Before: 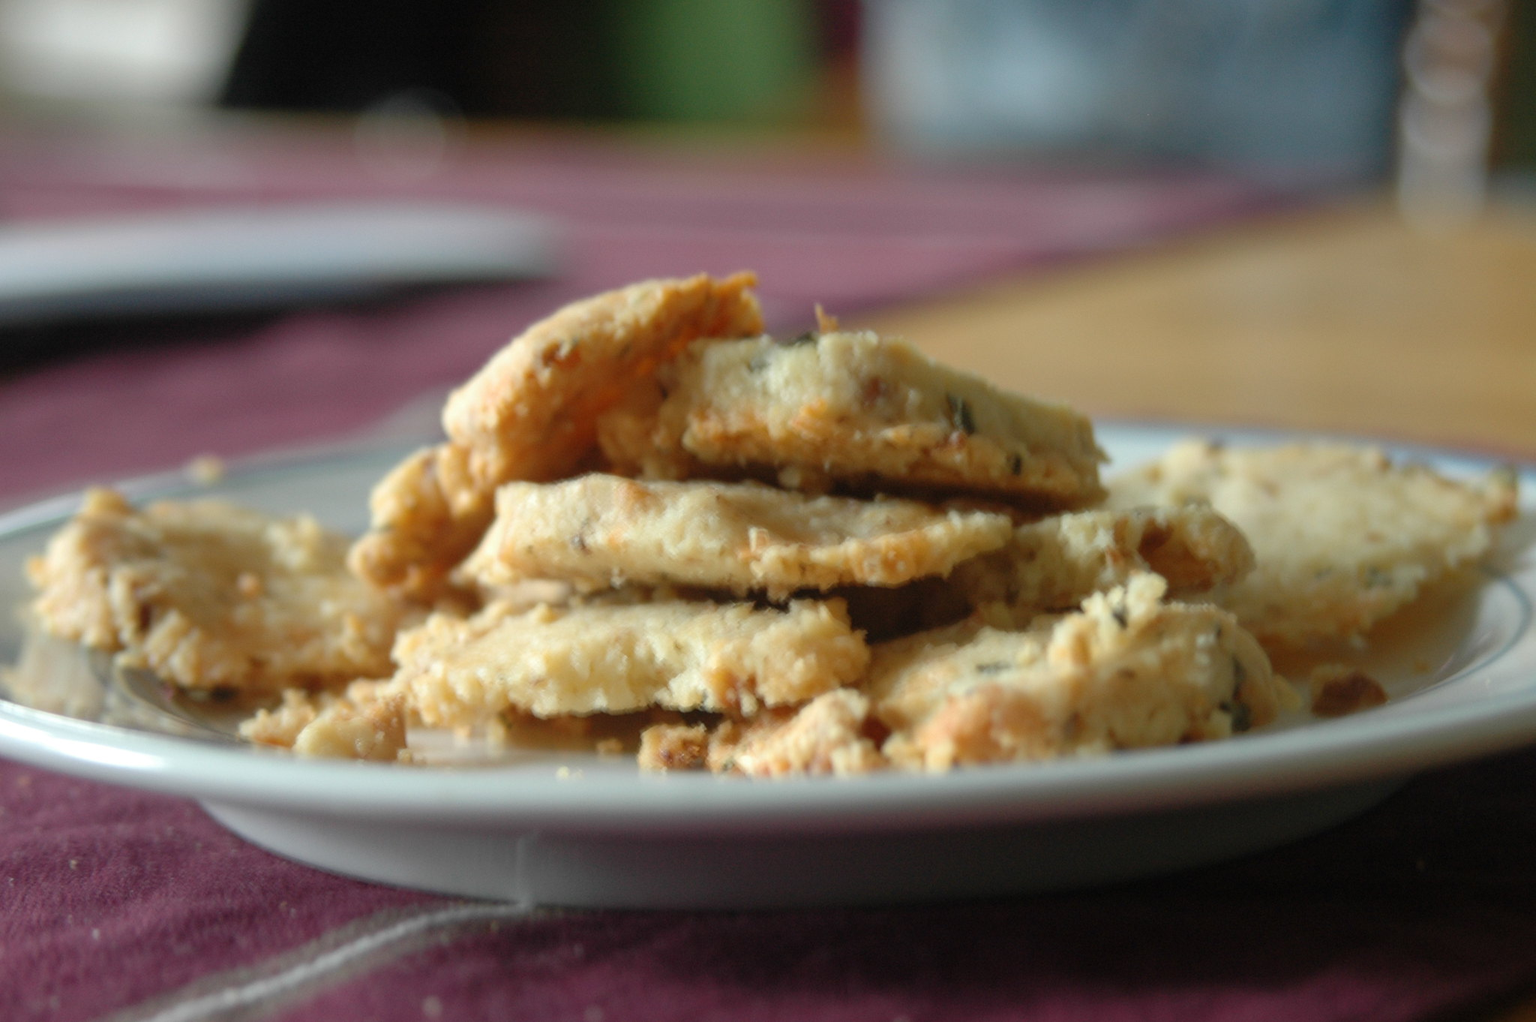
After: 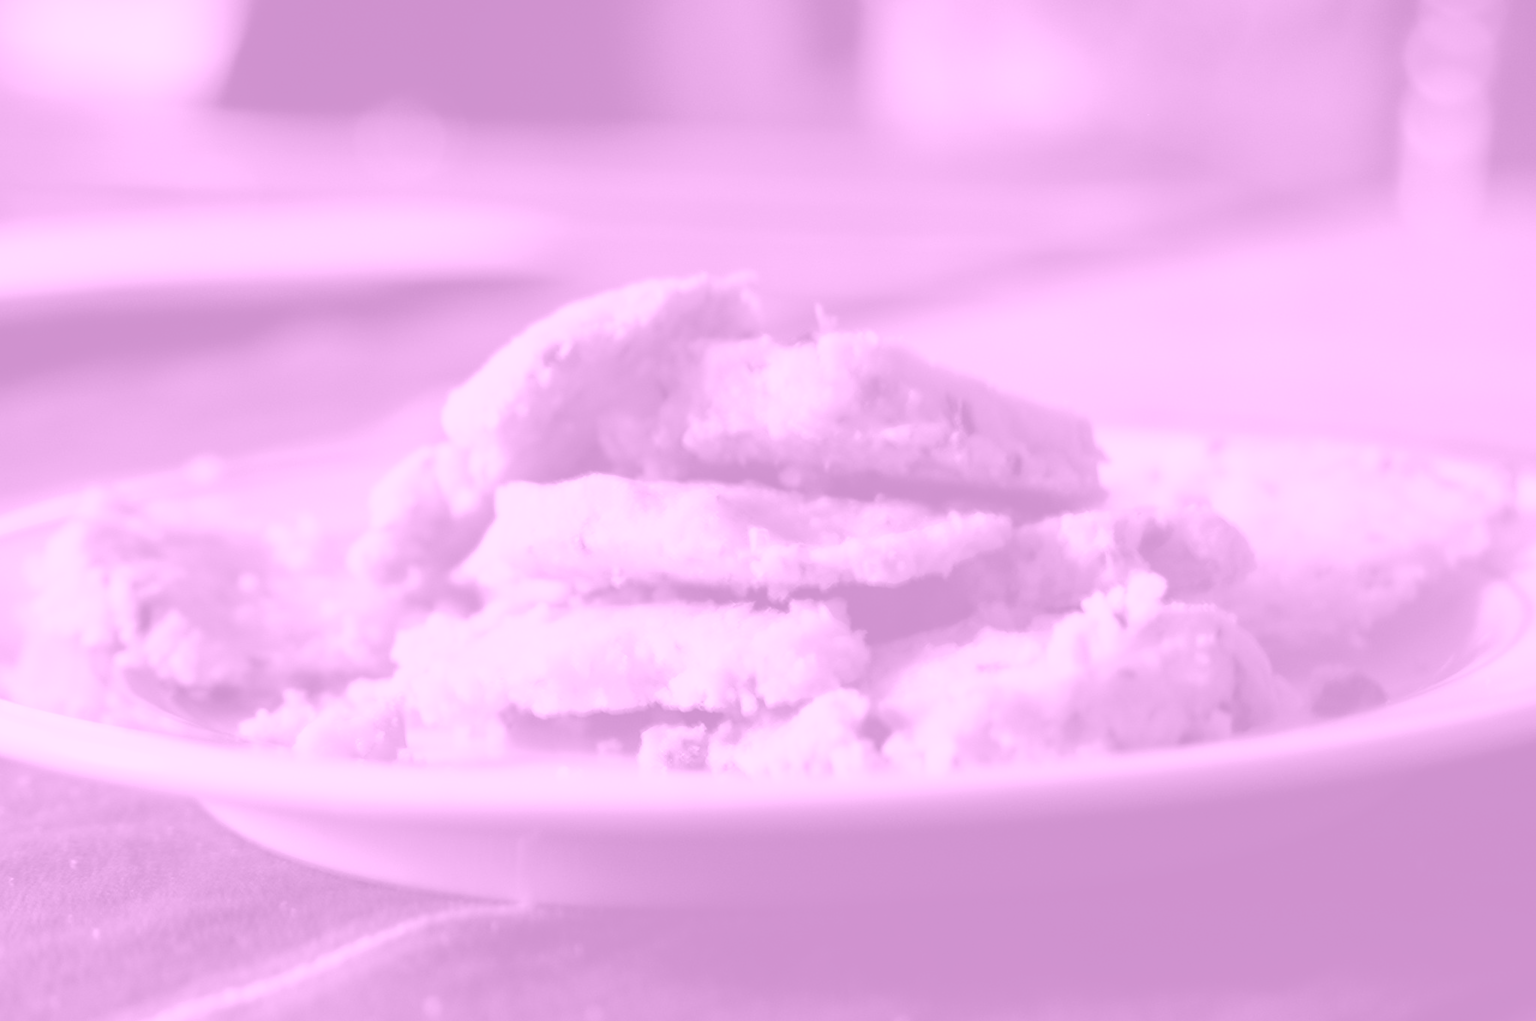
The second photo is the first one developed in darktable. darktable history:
tone curve: curves: ch0 [(0, 0) (0.139, 0.067) (0.319, 0.269) (0.498, 0.505) (0.725, 0.824) (0.864, 0.945) (0.985, 1)]; ch1 [(0, 0) (0.291, 0.197) (0.456, 0.426) (0.495, 0.488) (0.557, 0.578) (0.599, 0.644) (0.702, 0.786) (1, 1)]; ch2 [(0, 0) (0.125, 0.089) (0.353, 0.329) (0.447, 0.43) (0.557, 0.566) (0.63, 0.667) (1, 1)], color space Lab, independent channels, preserve colors none
colorize: hue 331.2°, saturation 69%, source mix 30.28%, lightness 69.02%, version 1
